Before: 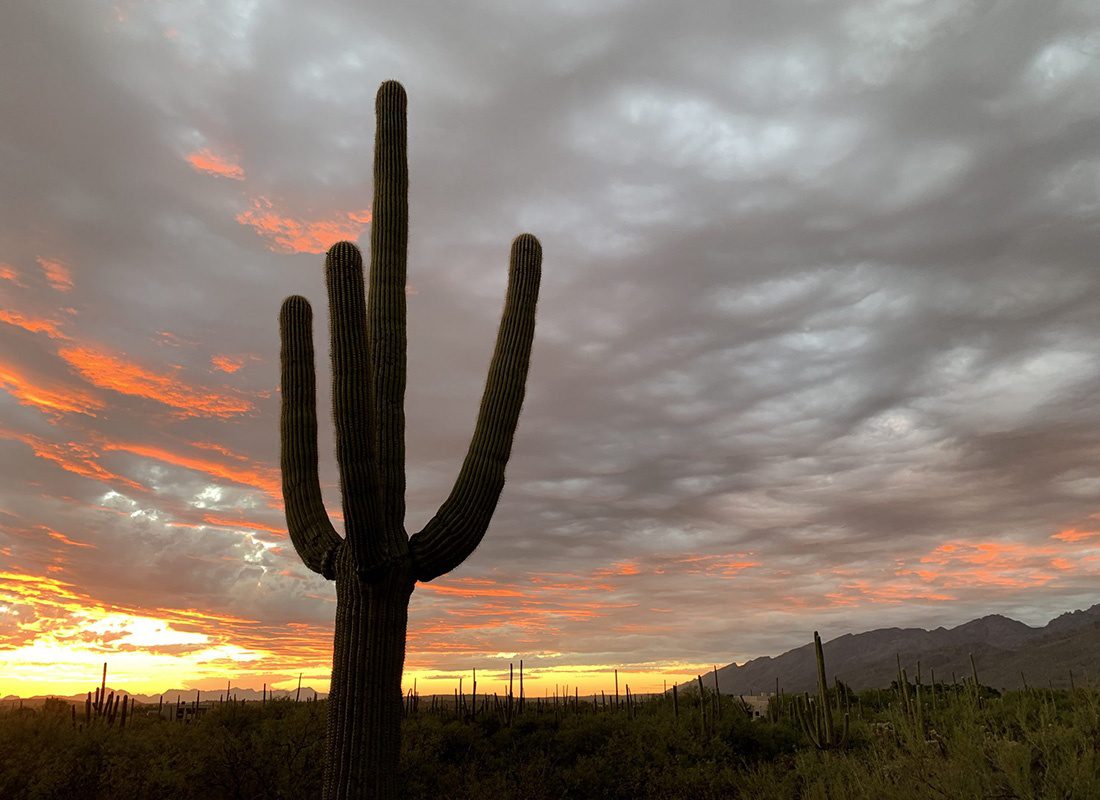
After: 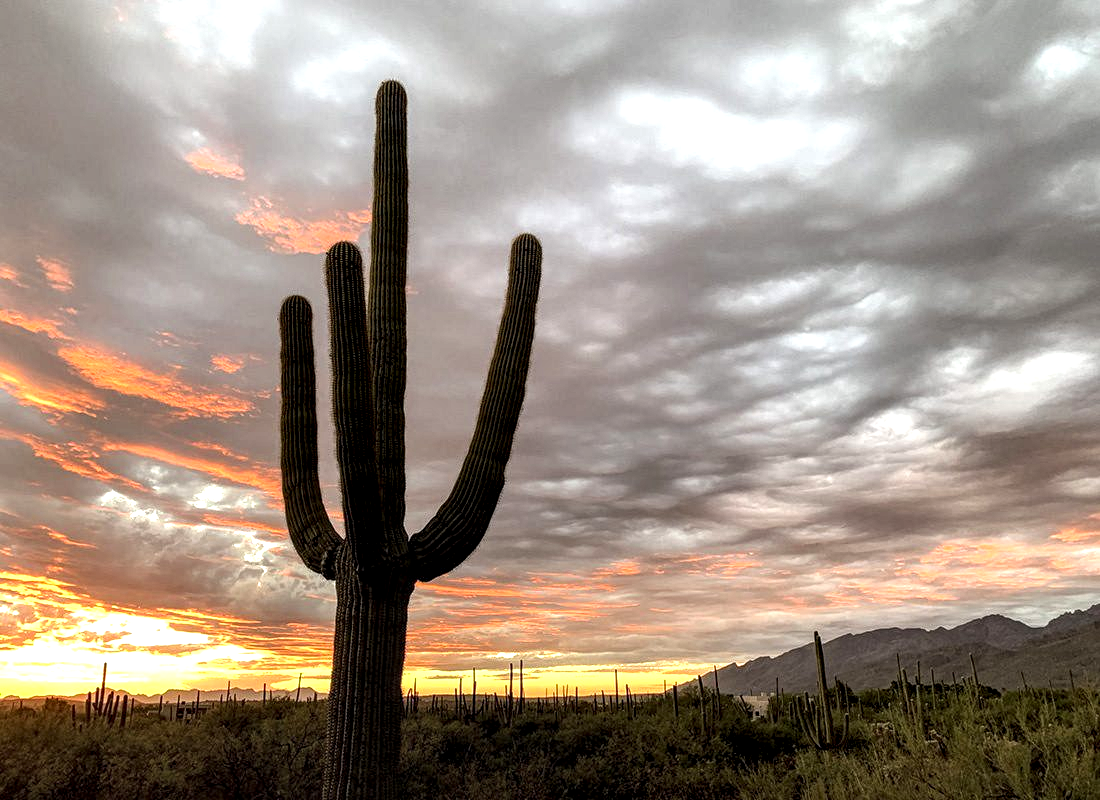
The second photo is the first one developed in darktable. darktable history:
local contrast: highlights 16%, detail 187%
exposure: black level correction 0, exposure 0.693 EV, compensate highlight preservation false
